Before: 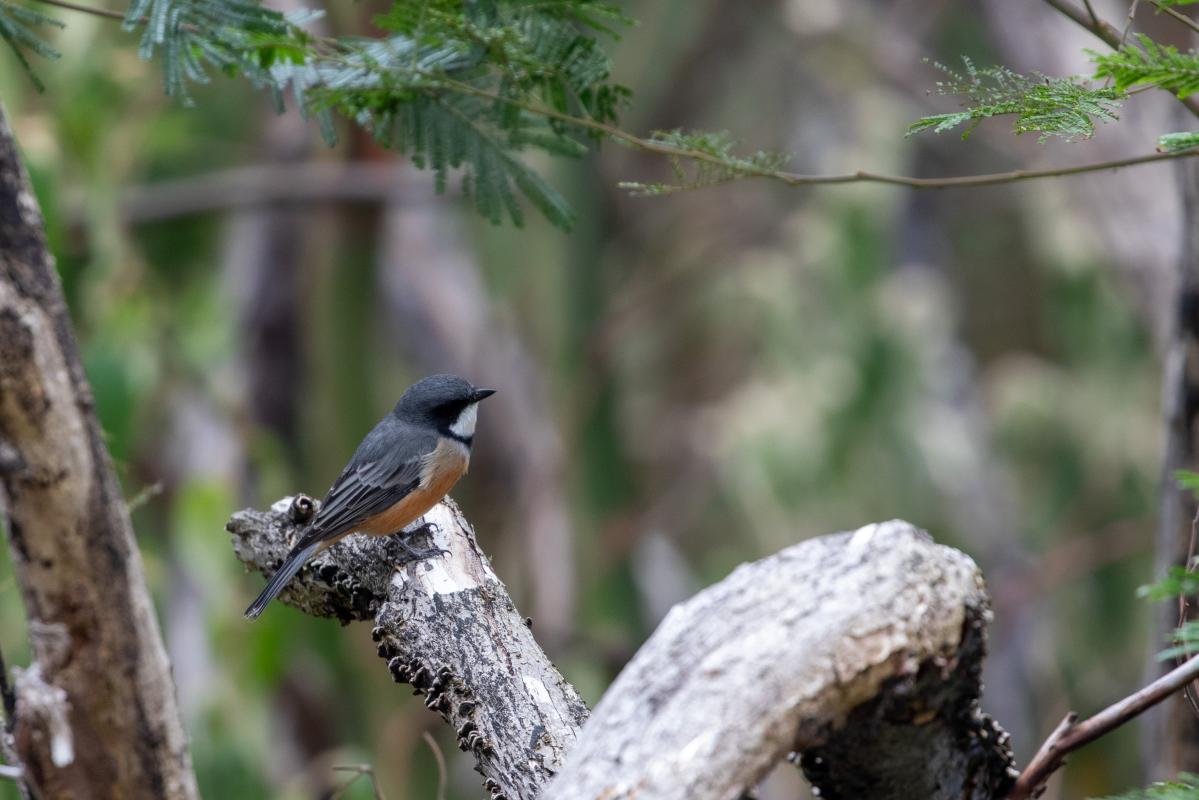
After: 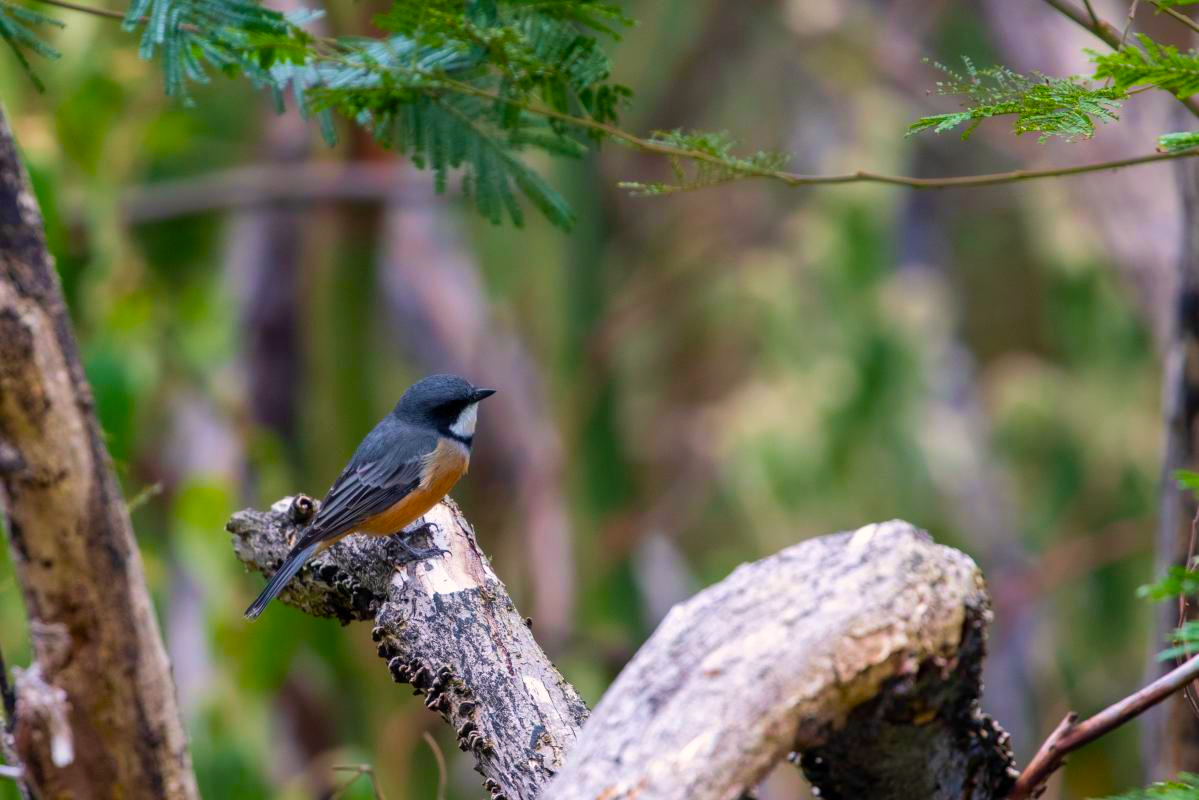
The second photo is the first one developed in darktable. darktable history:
color balance rgb: power › hue 309.08°, highlights gain › chroma 1.572%, highlights gain › hue 55.47°, linear chroma grading › global chroma 25.03%, perceptual saturation grading › global saturation 25.075%, global vibrance 20%
velvia: on, module defaults
